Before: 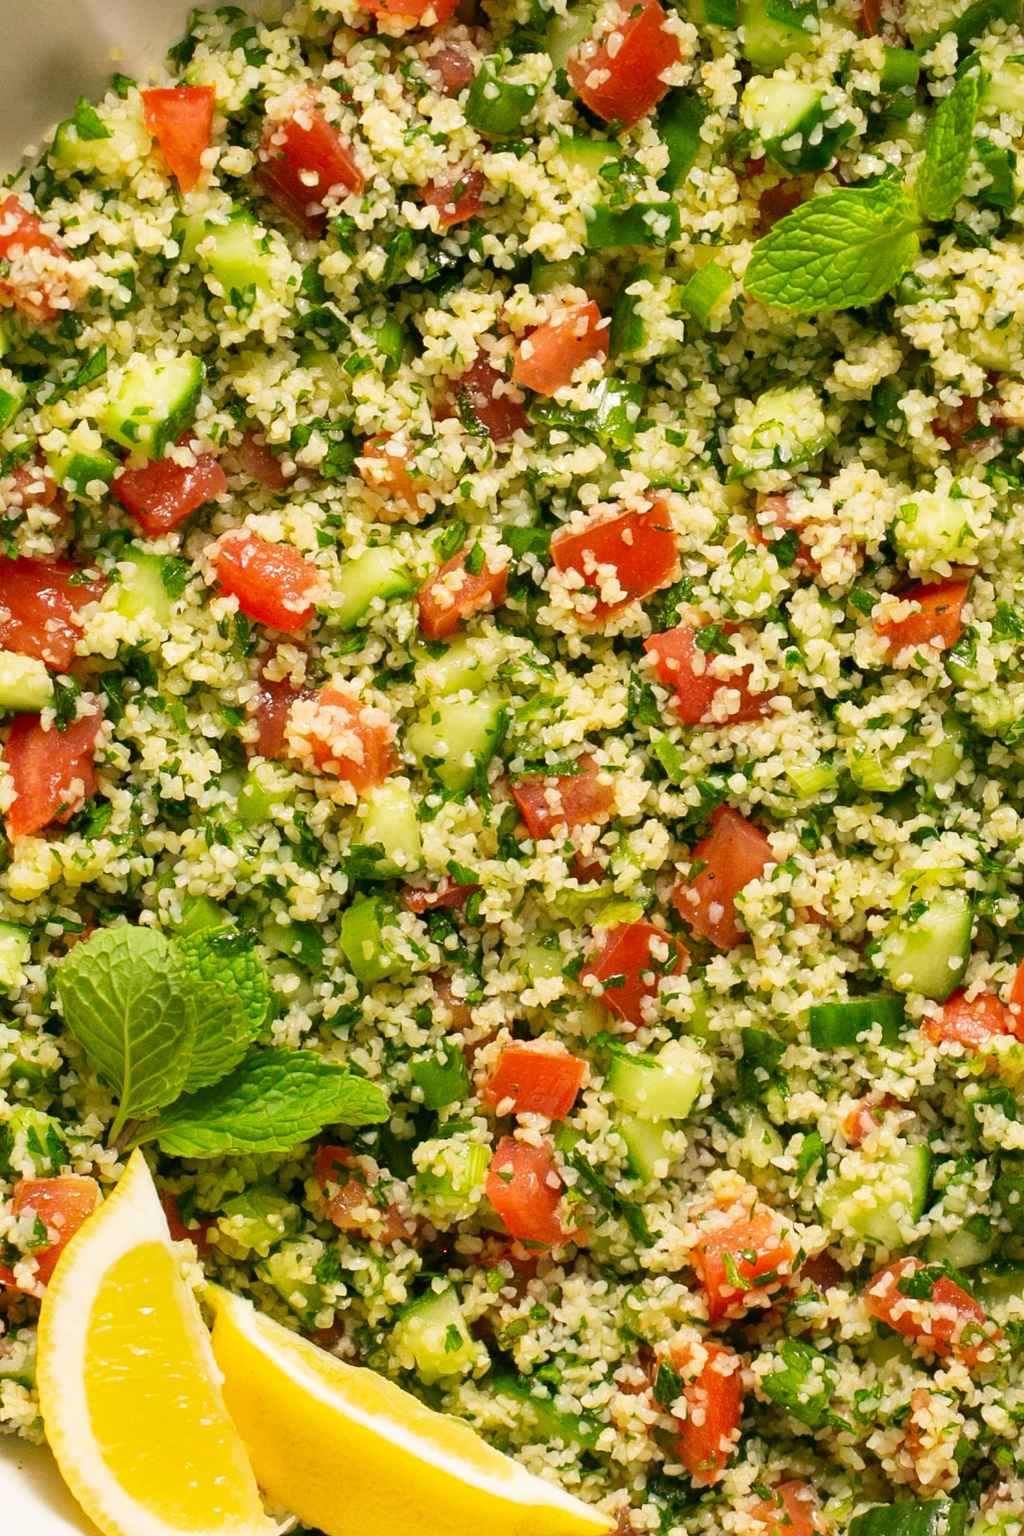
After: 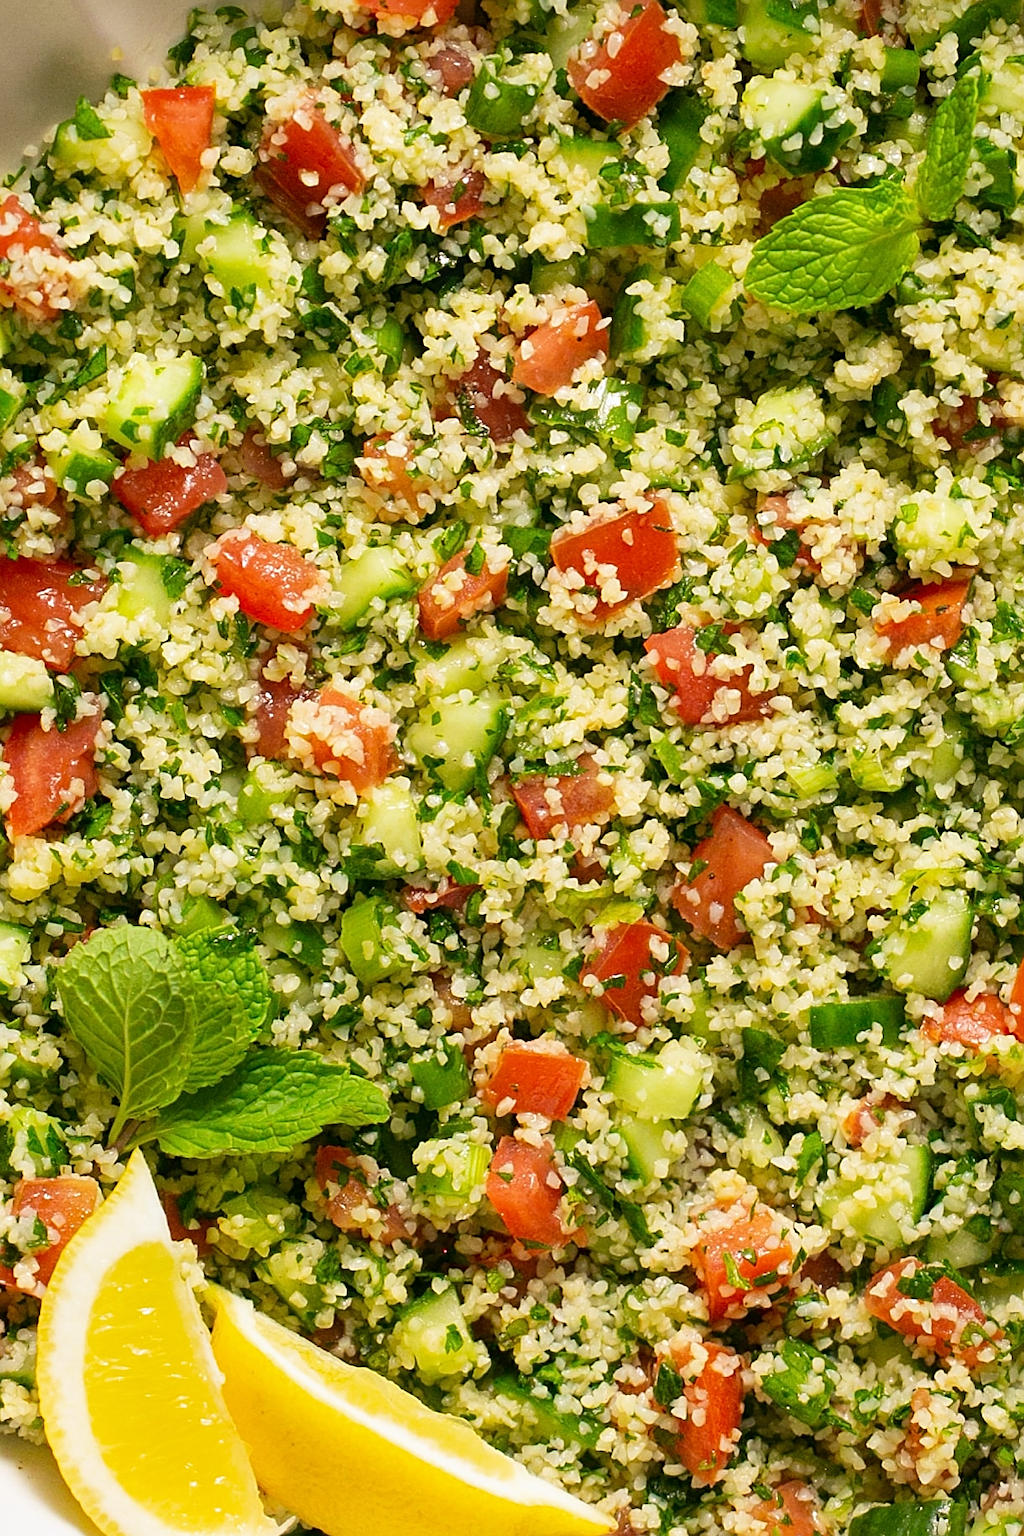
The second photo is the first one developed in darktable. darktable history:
sharpen: on, module defaults
white balance: red 0.988, blue 1.017
bloom: size 3%, threshold 100%, strength 0%
